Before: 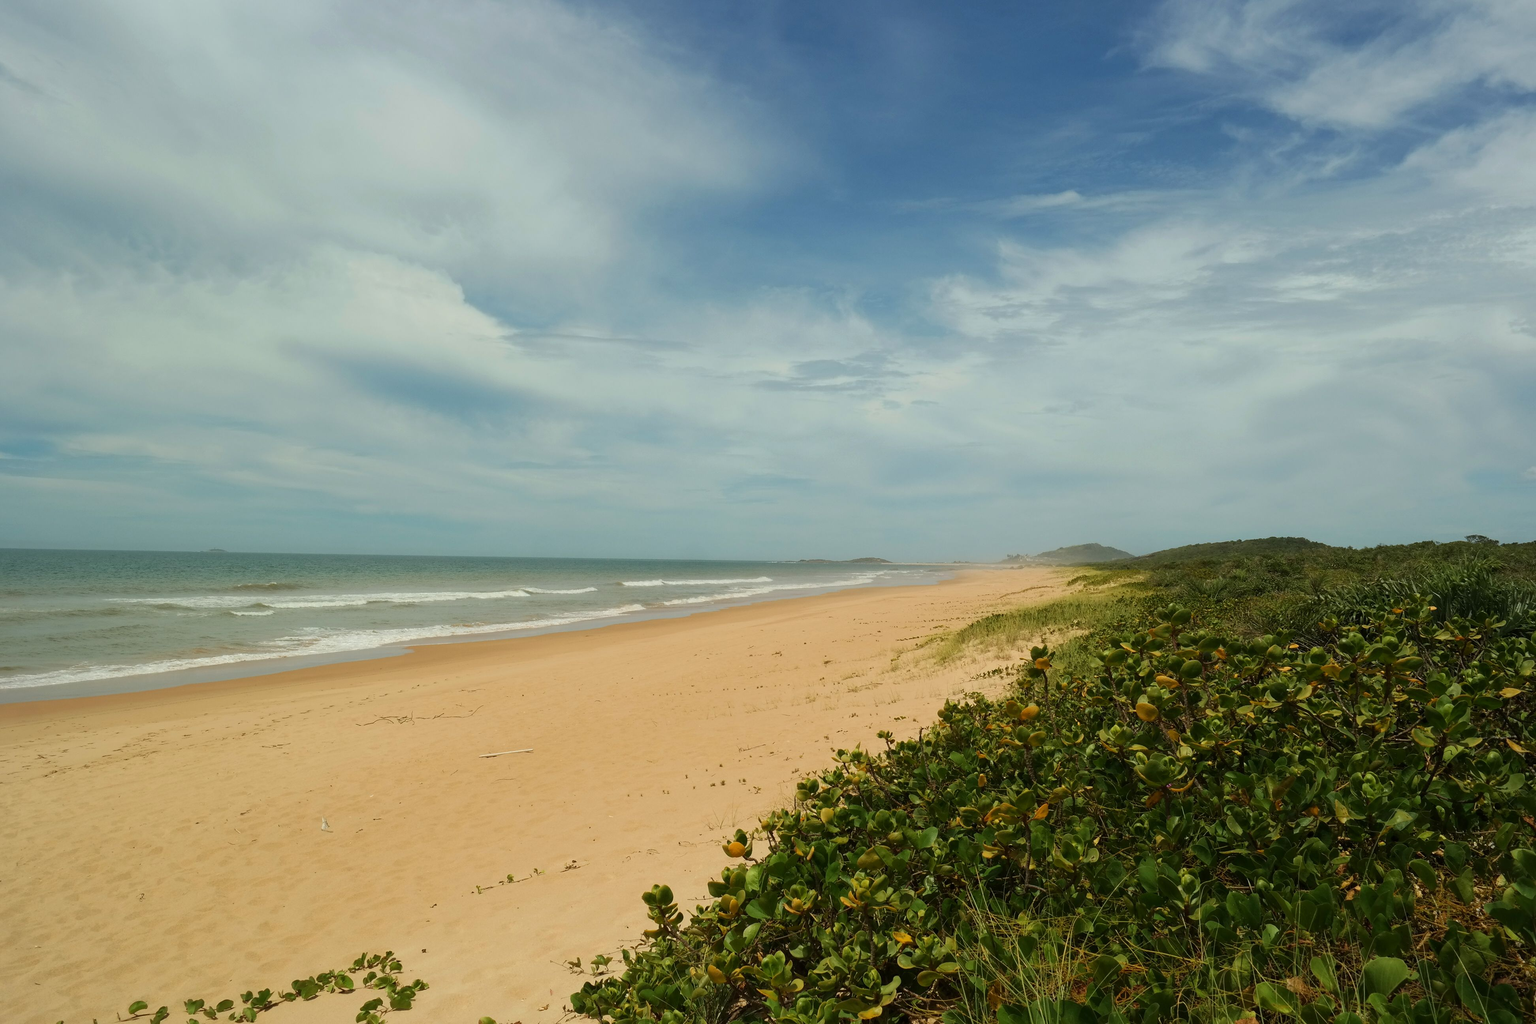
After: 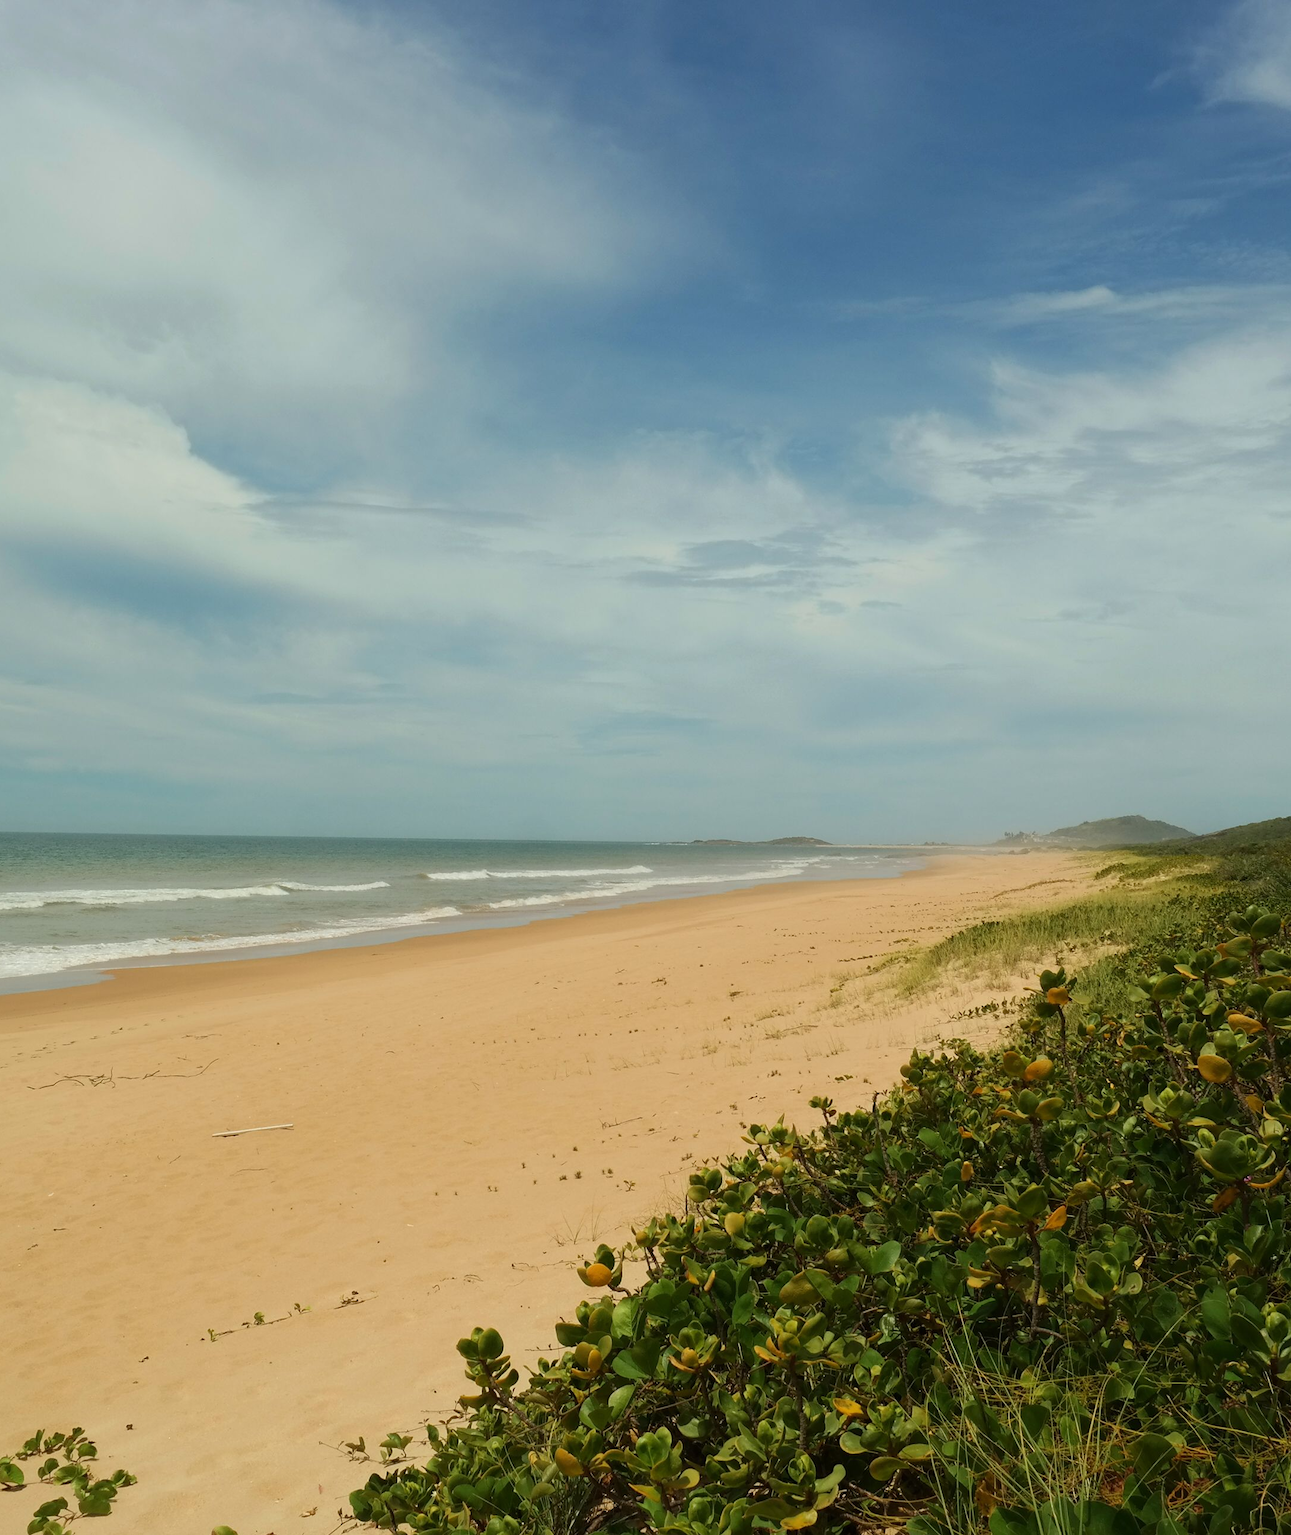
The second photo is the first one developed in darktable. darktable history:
crop: left 21.998%, right 21.97%, bottom 0.011%
